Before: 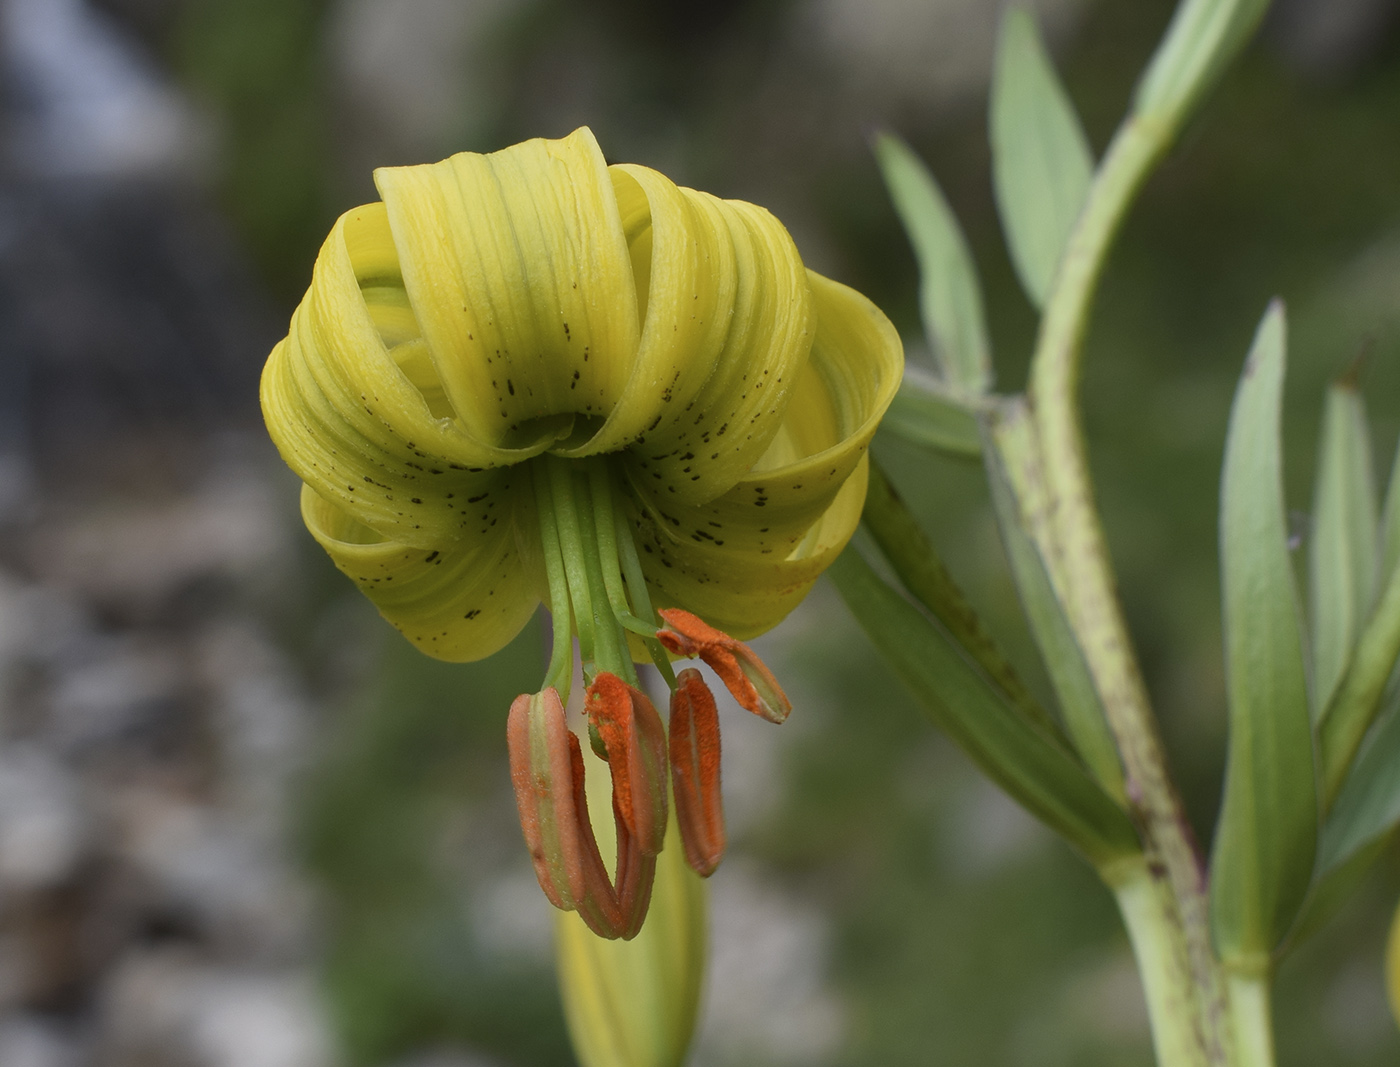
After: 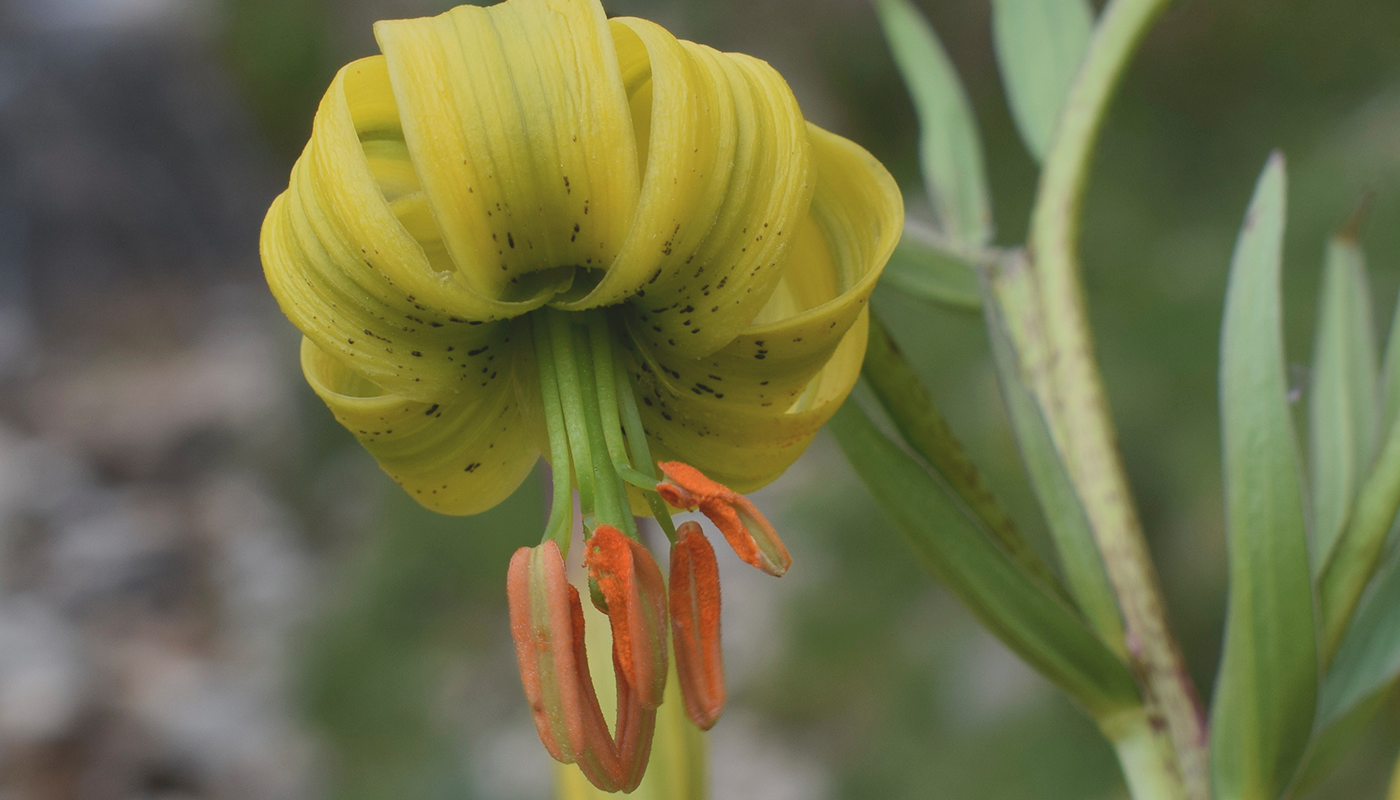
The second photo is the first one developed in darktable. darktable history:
contrast brightness saturation: contrast -0.15, brightness 0.05, saturation -0.12
crop: top 13.819%, bottom 11.169%
shadows and highlights: shadows 10, white point adjustment 1, highlights -40
